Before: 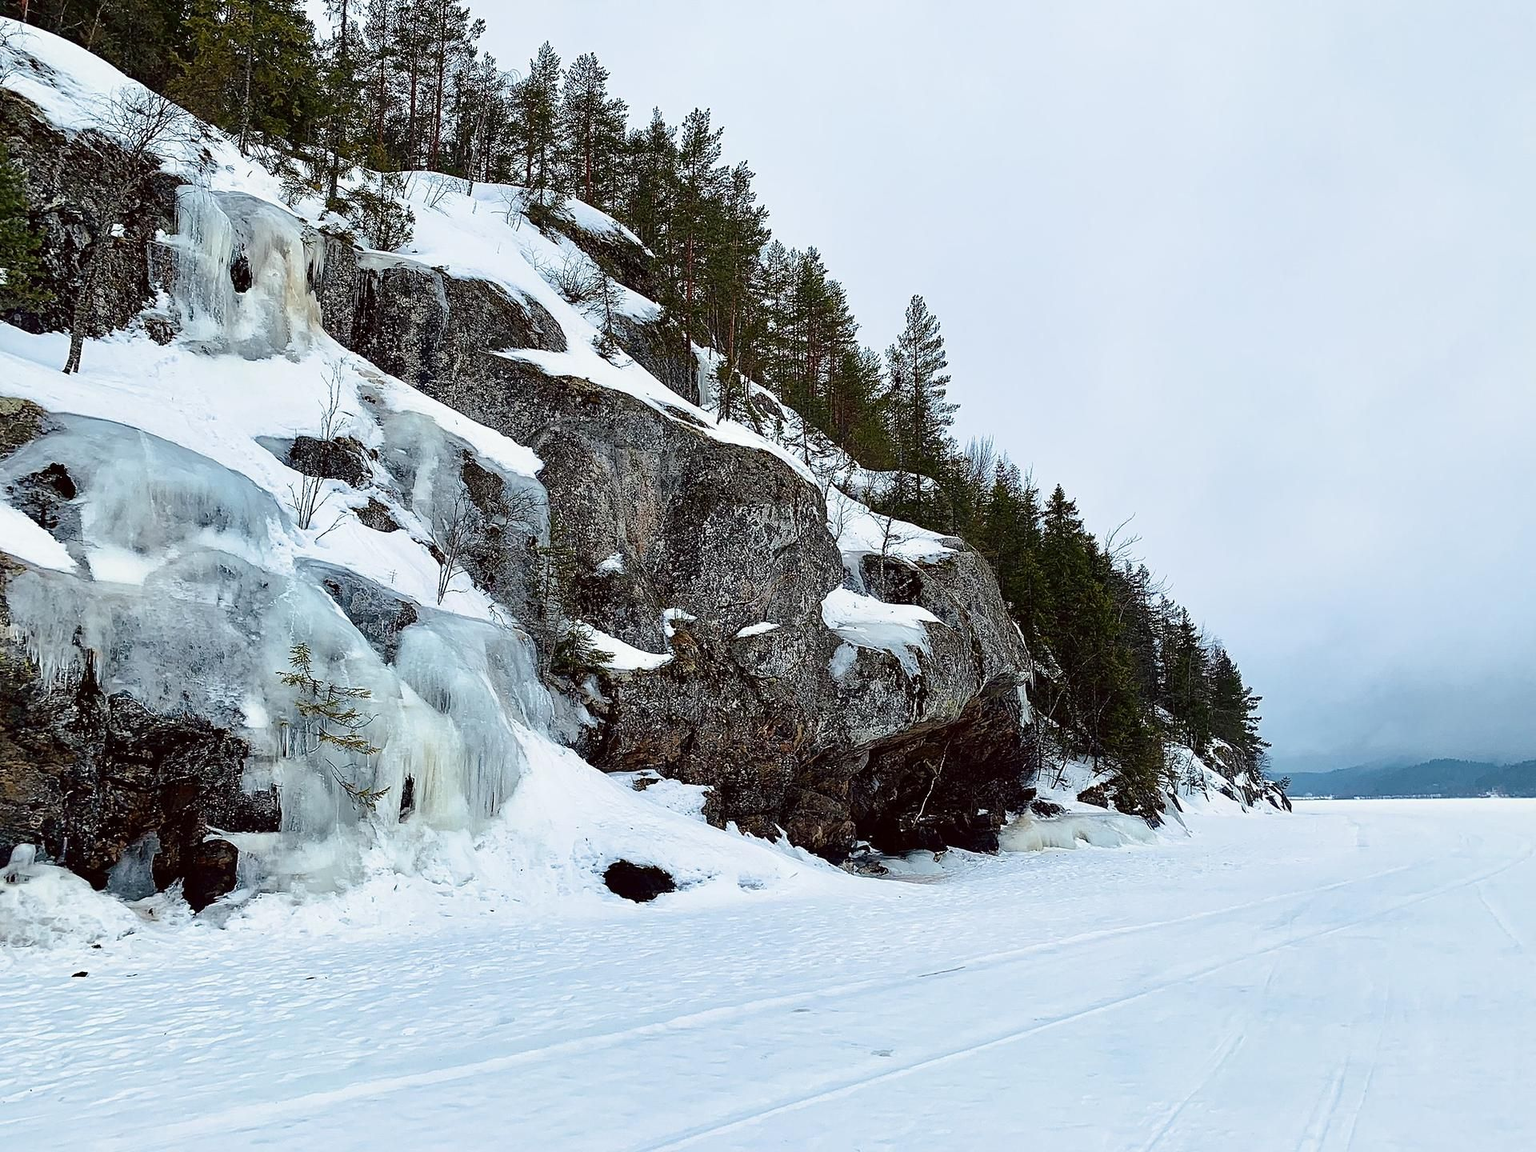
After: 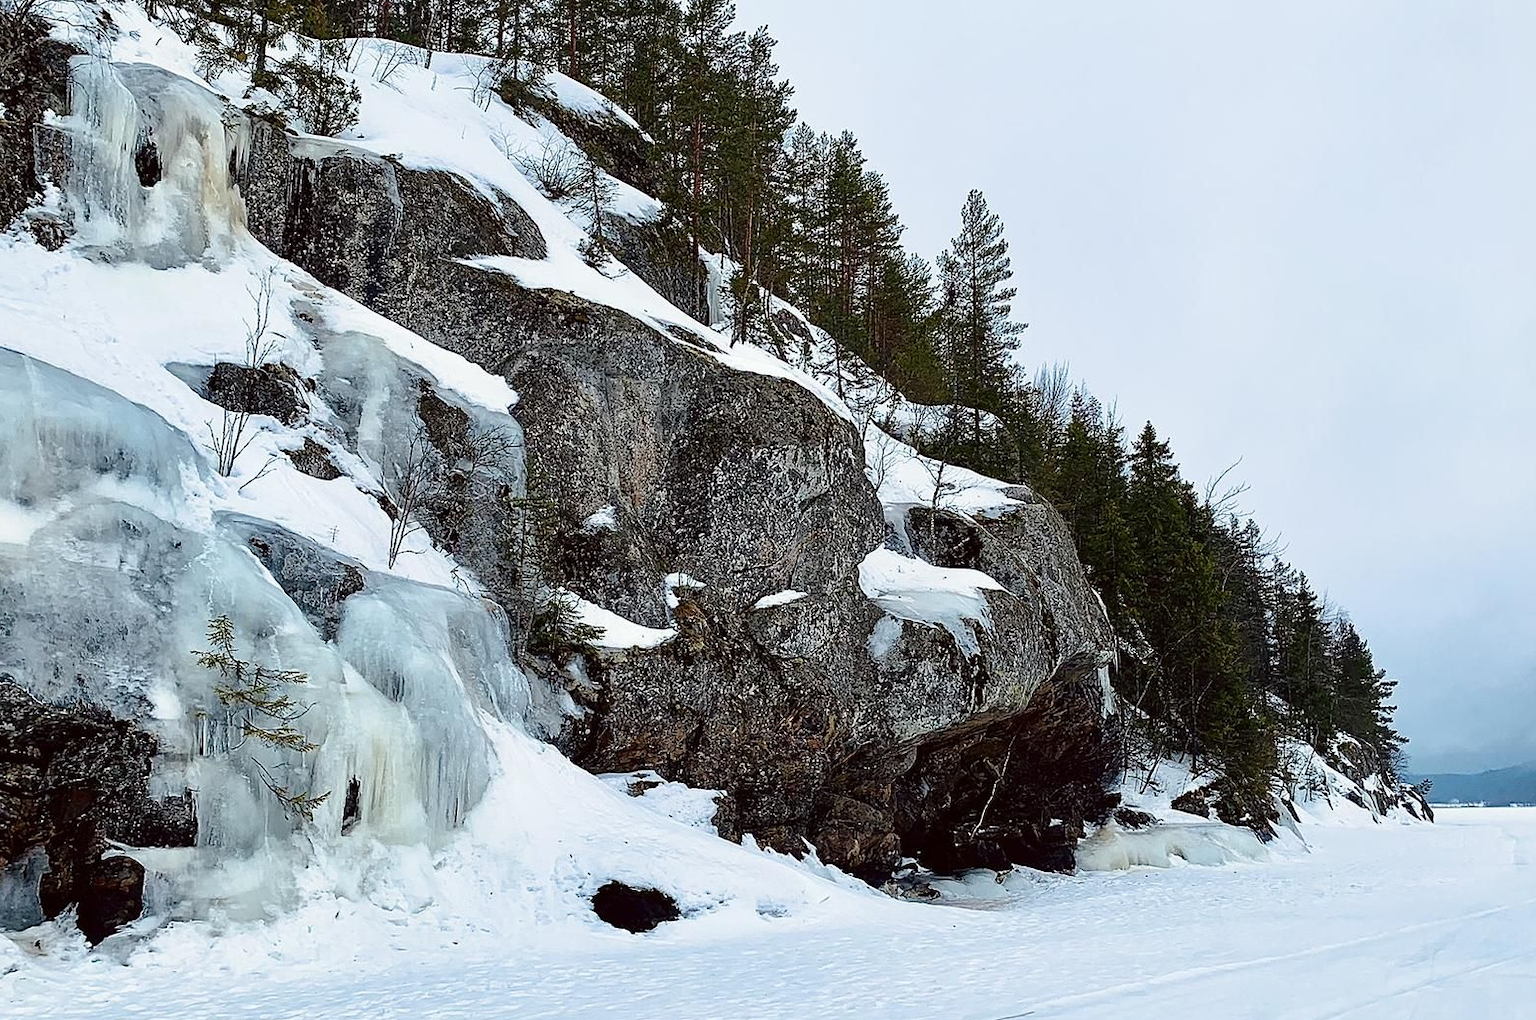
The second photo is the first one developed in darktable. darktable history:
crop: left 7.854%, top 12.222%, right 10.391%, bottom 15.408%
